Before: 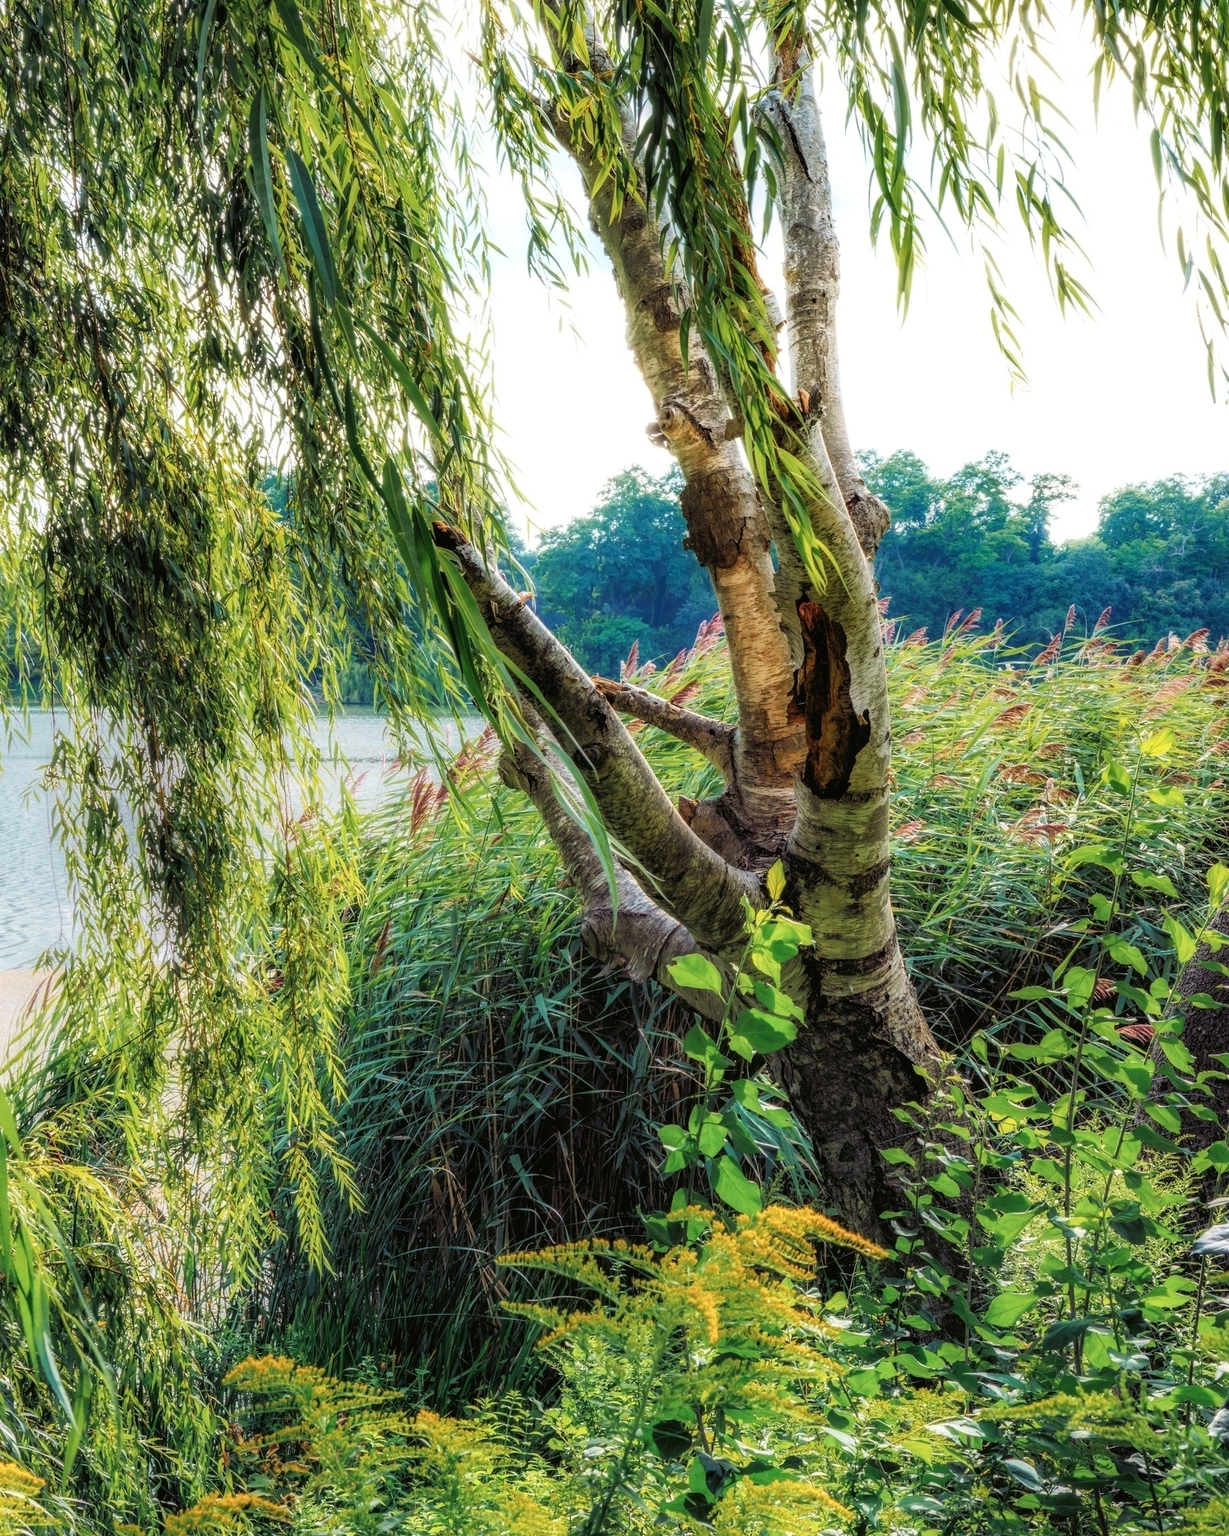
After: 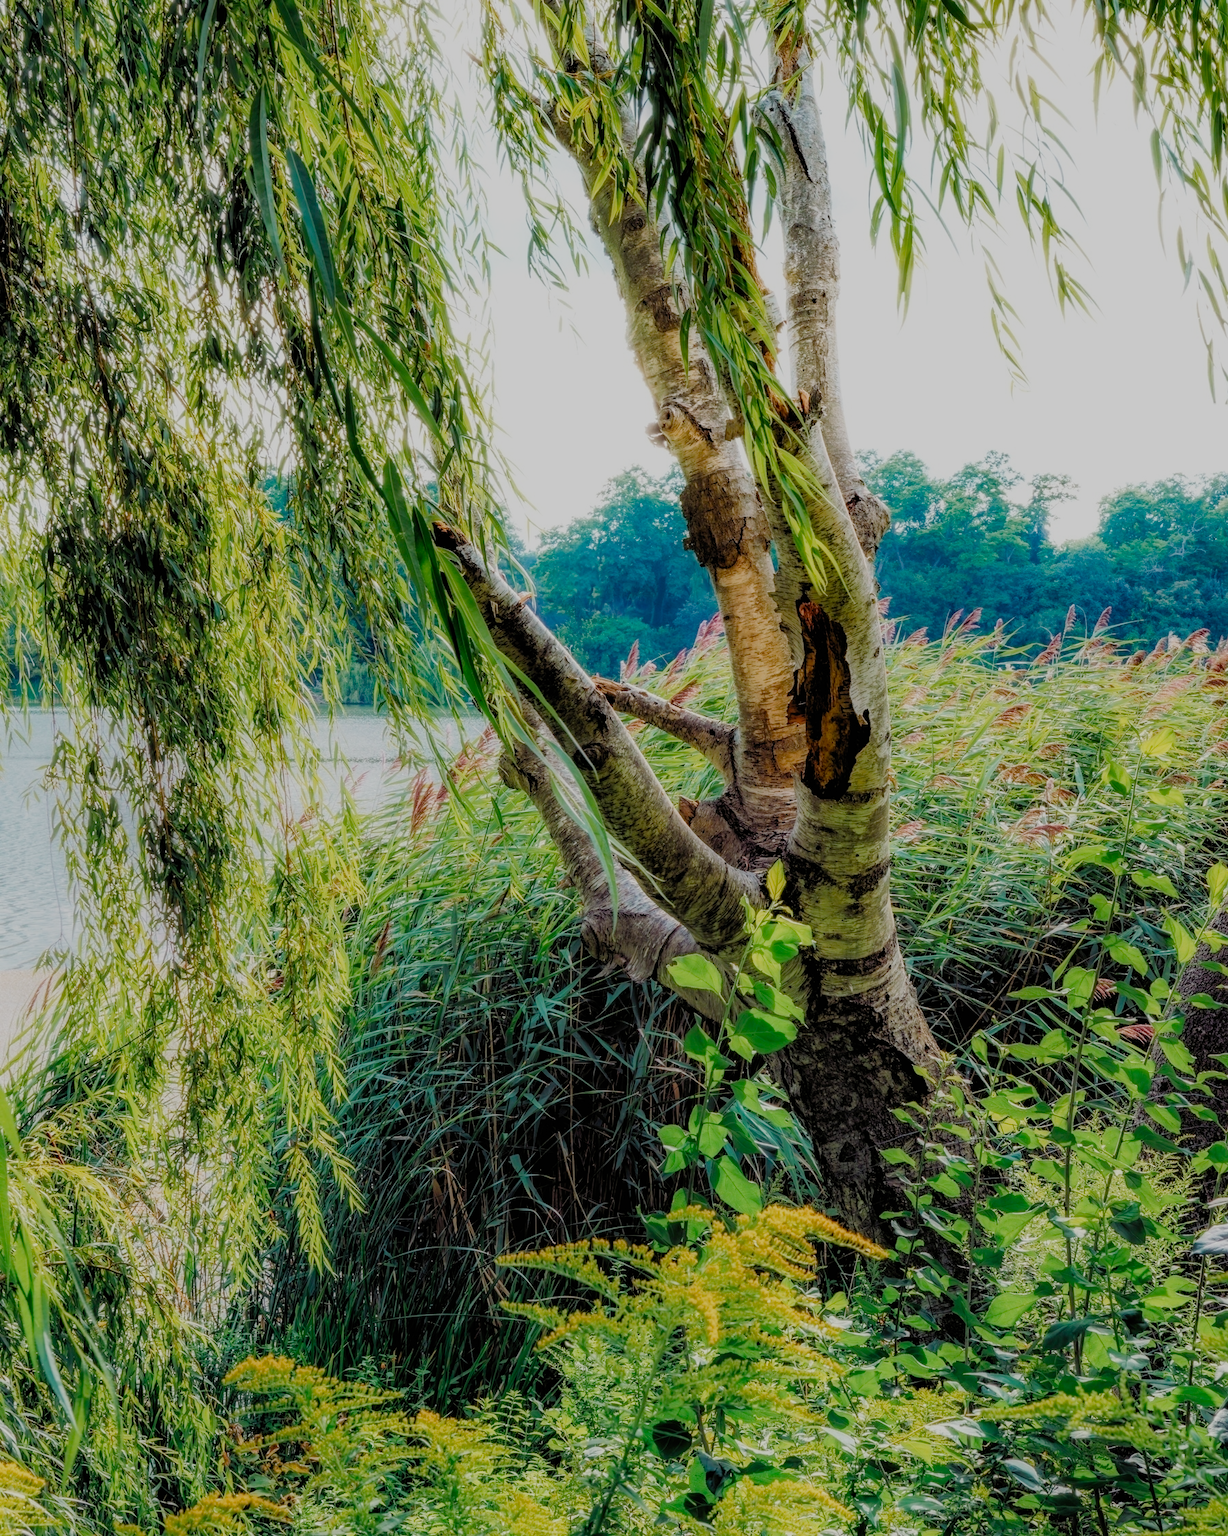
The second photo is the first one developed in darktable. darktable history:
filmic rgb: black relative exposure -6.61 EV, white relative exposure 4.72 EV, hardness 3.13, contrast 0.811, preserve chrominance no, color science v5 (2021)
